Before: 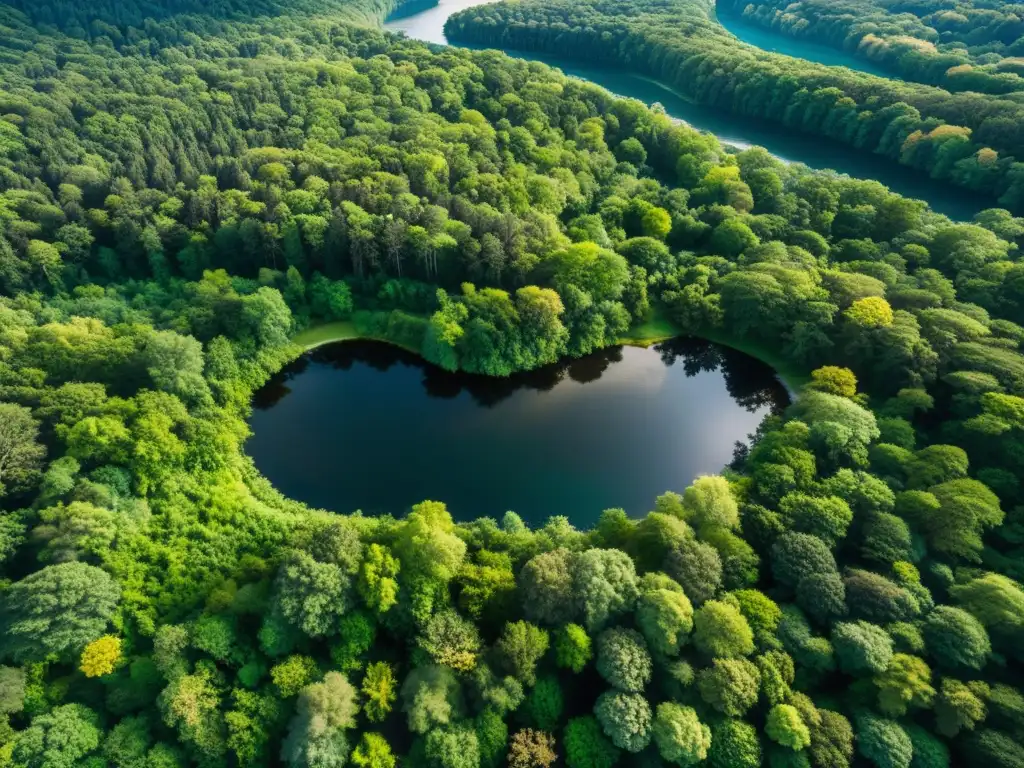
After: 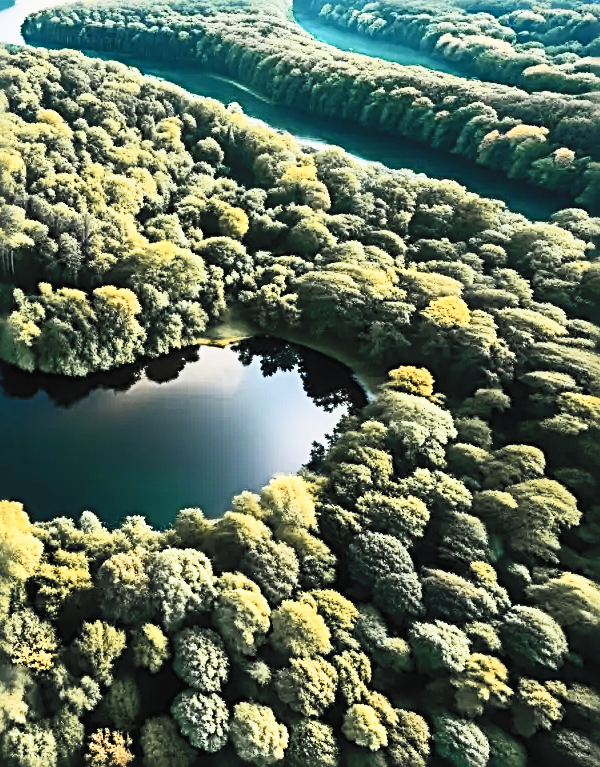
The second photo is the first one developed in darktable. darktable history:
sigmoid: on, module defaults
sharpen: radius 3.69, amount 0.928
crop: left 41.402%
contrast brightness saturation: contrast 0.43, brightness 0.56, saturation -0.19
color zones: curves: ch1 [(0.263, 0.53) (0.376, 0.287) (0.487, 0.512) (0.748, 0.547) (1, 0.513)]; ch2 [(0.262, 0.45) (0.751, 0.477)], mix 31.98%
